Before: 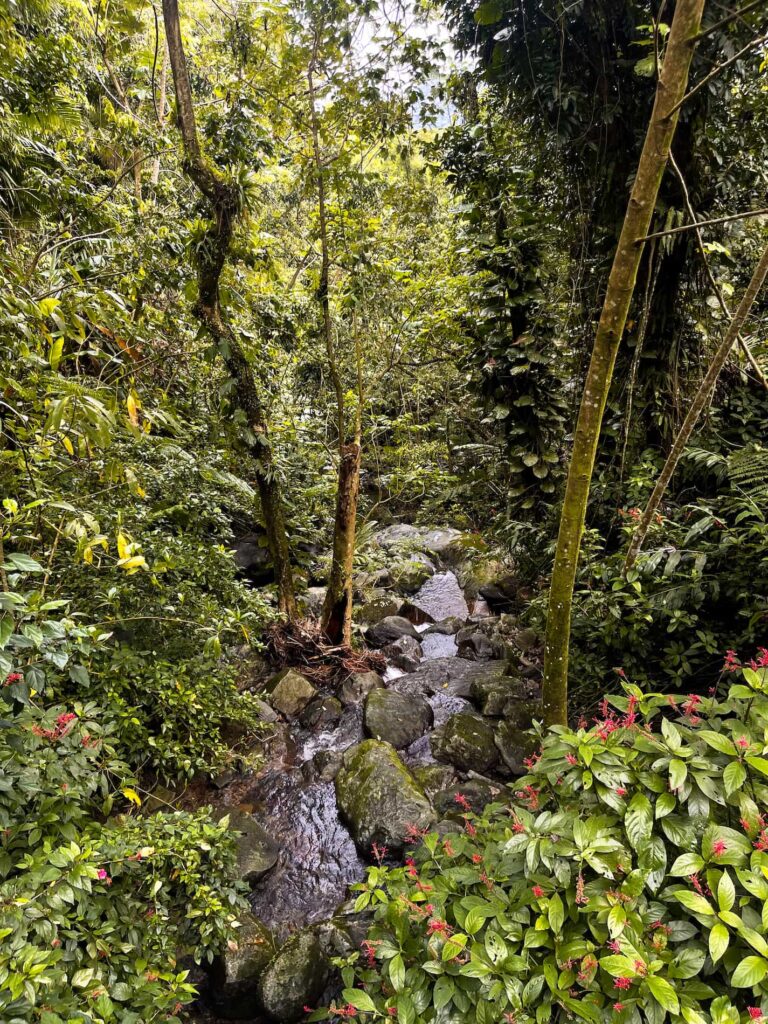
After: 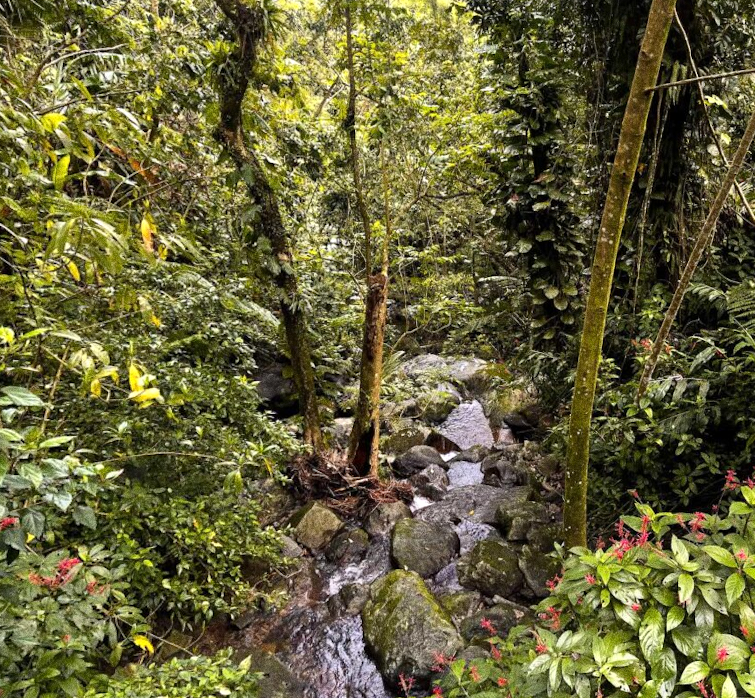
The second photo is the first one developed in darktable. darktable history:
grain: coarseness 0.09 ISO, strength 40%
crop and rotate: top 12.5%, bottom 12.5%
rotate and perspective: rotation -0.013°, lens shift (vertical) -0.027, lens shift (horizontal) 0.178, crop left 0.016, crop right 0.989, crop top 0.082, crop bottom 0.918
exposure: exposure 0.2 EV, compensate highlight preservation false
